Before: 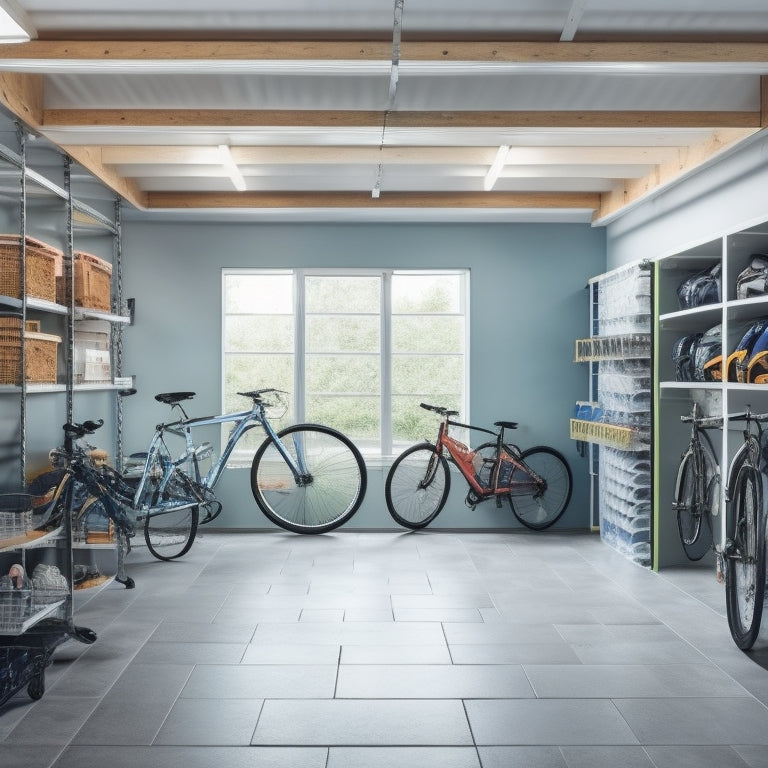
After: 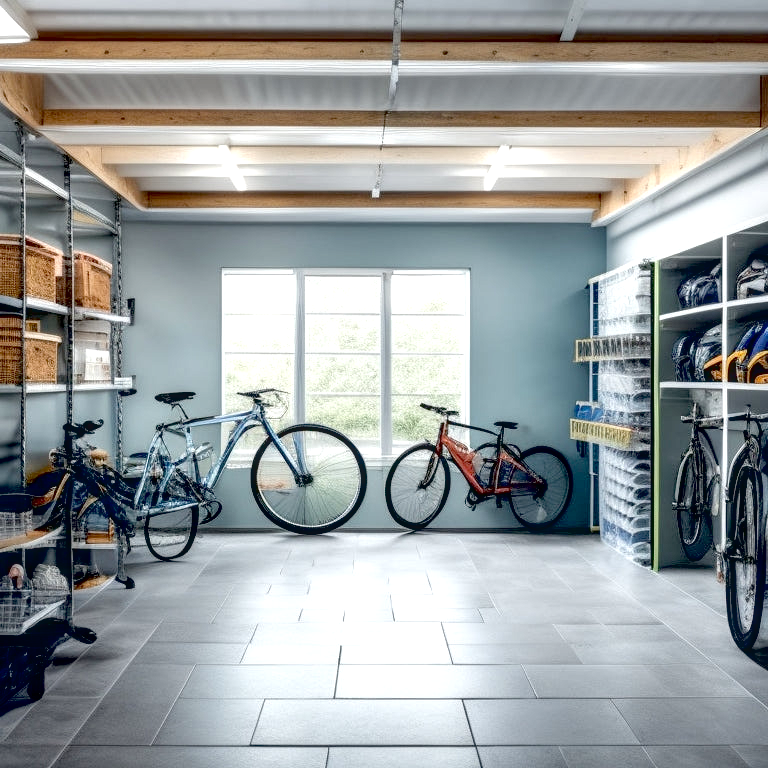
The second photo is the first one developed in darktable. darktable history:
exposure: black level correction 0.041, exposure 0.498 EV, compensate exposure bias true, compensate highlight preservation false
local contrast: detail 130%
contrast brightness saturation: contrast -0.072, brightness -0.036, saturation -0.109
